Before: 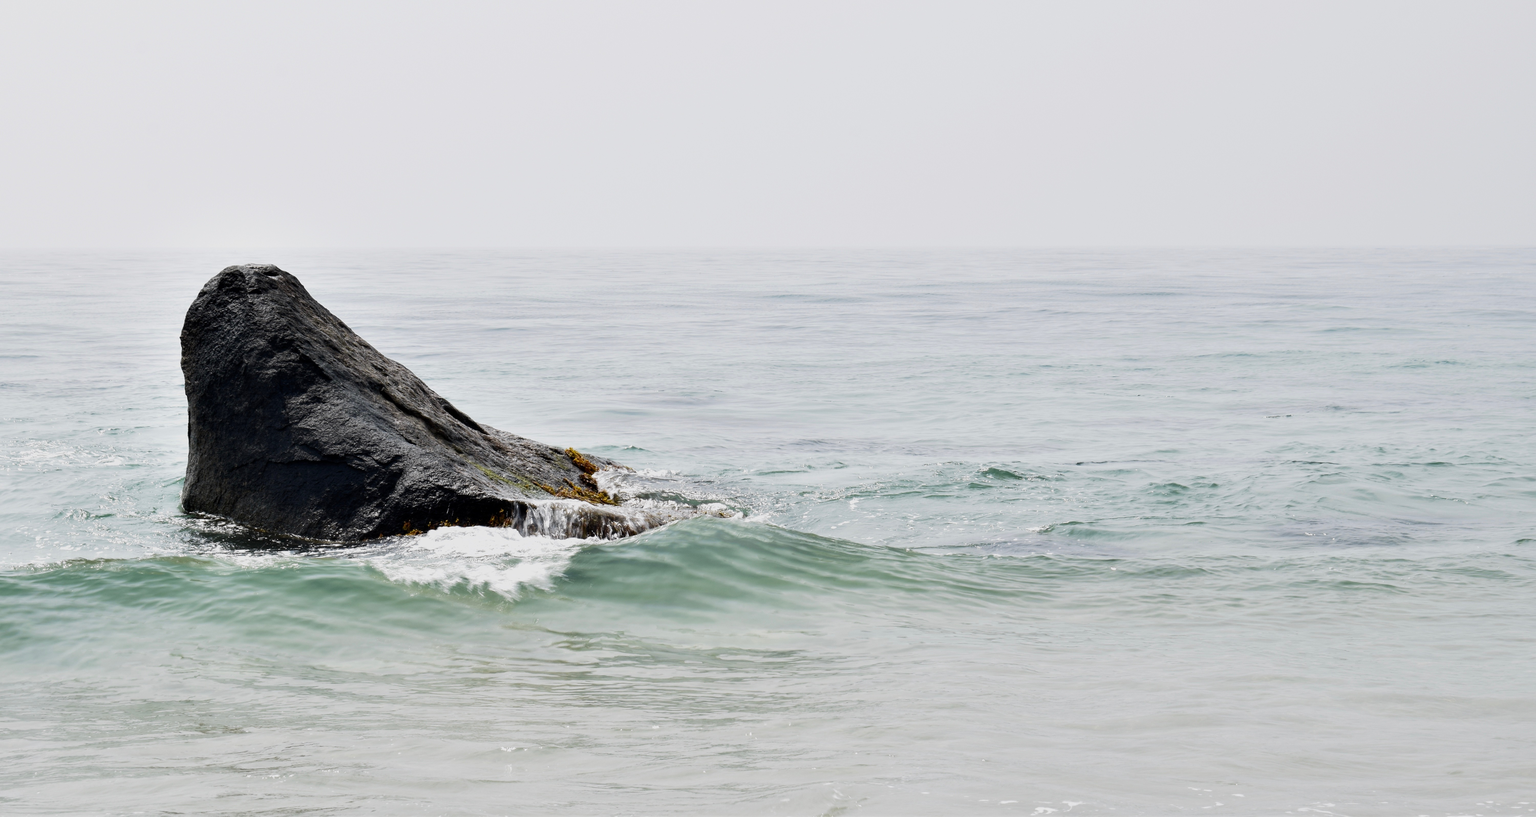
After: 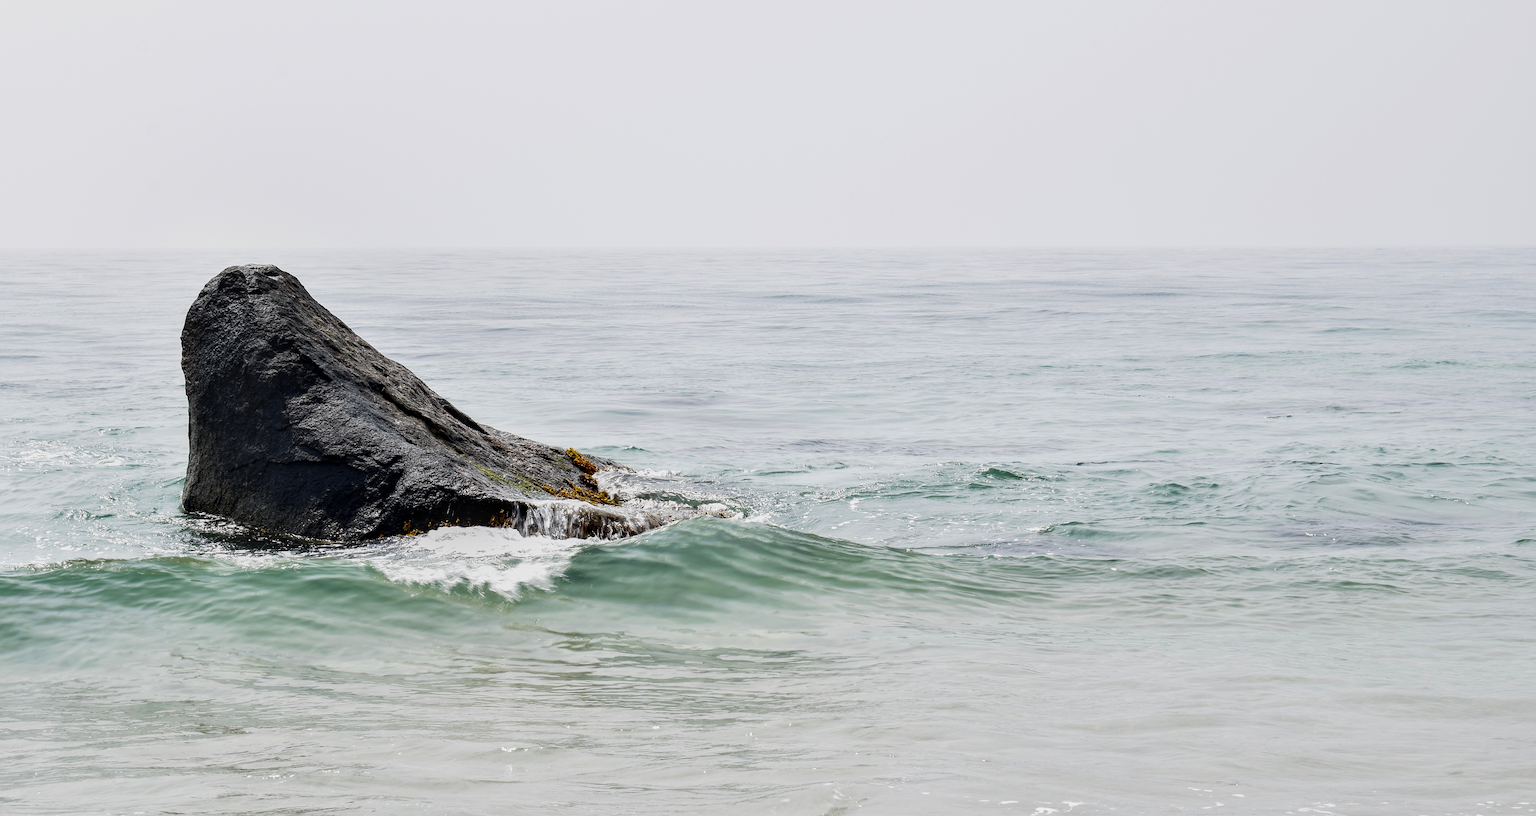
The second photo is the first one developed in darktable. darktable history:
local contrast: detail 130%
sharpen: radius 1.967
contrast brightness saturation: saturation 0.13
